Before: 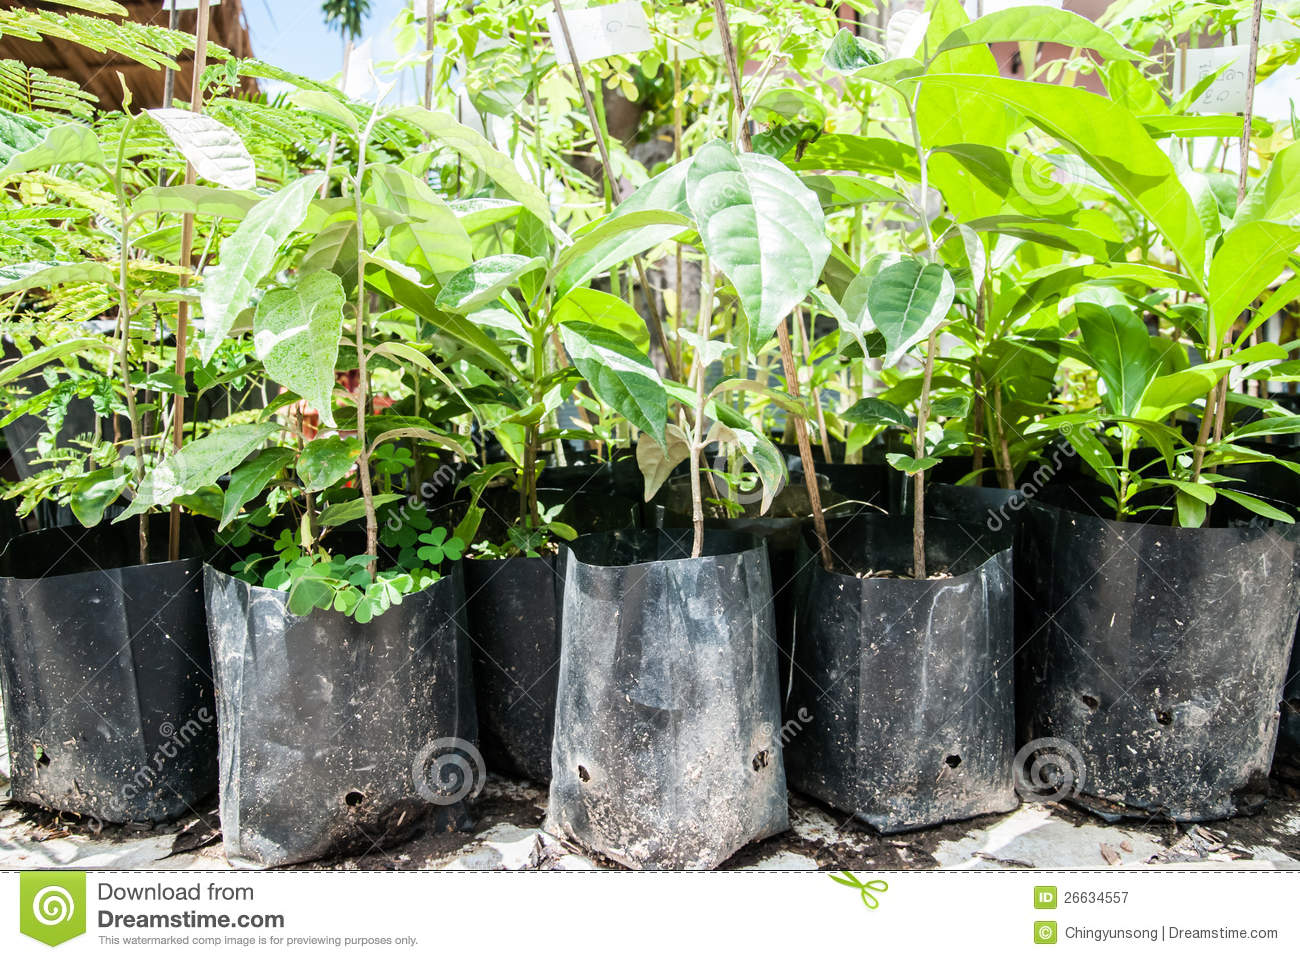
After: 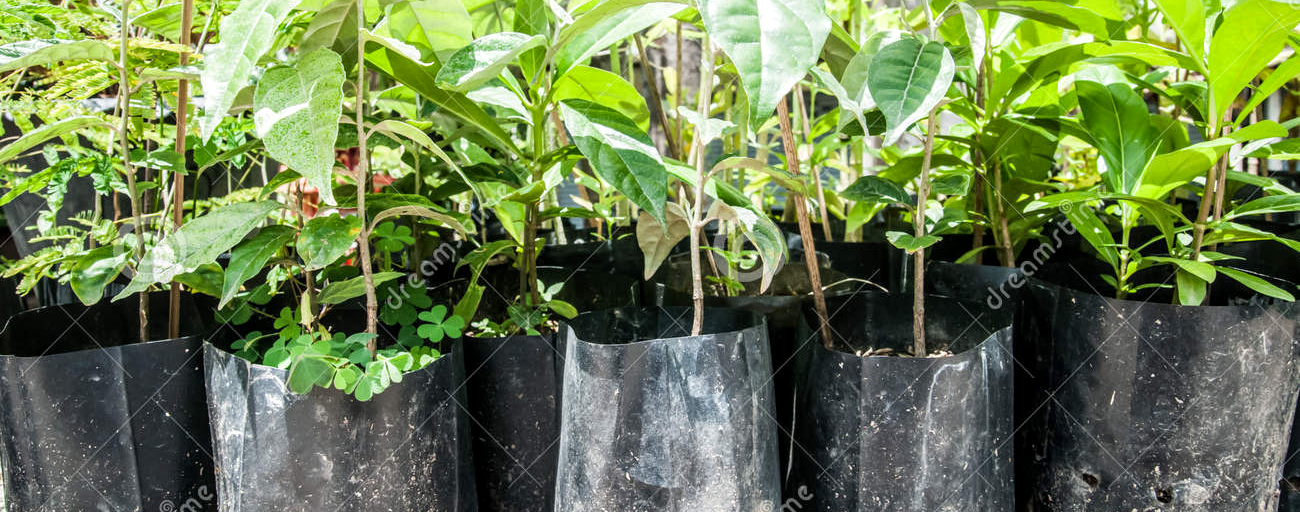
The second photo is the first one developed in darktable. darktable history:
exposure: compensate exposure bias true, compensate highlight preservation false
crop and rotate: top 23.138%, bottom 23.45%
local contrast: on, module defaults
